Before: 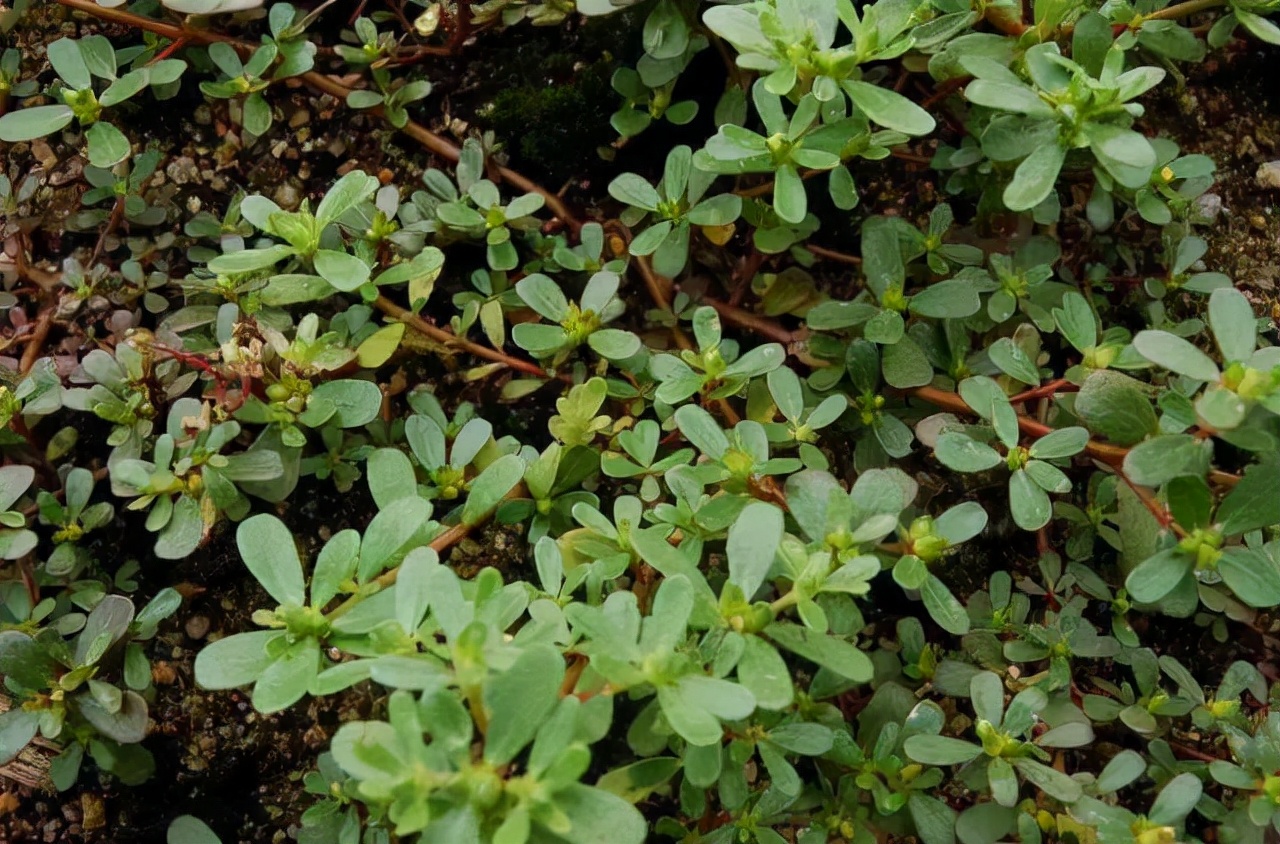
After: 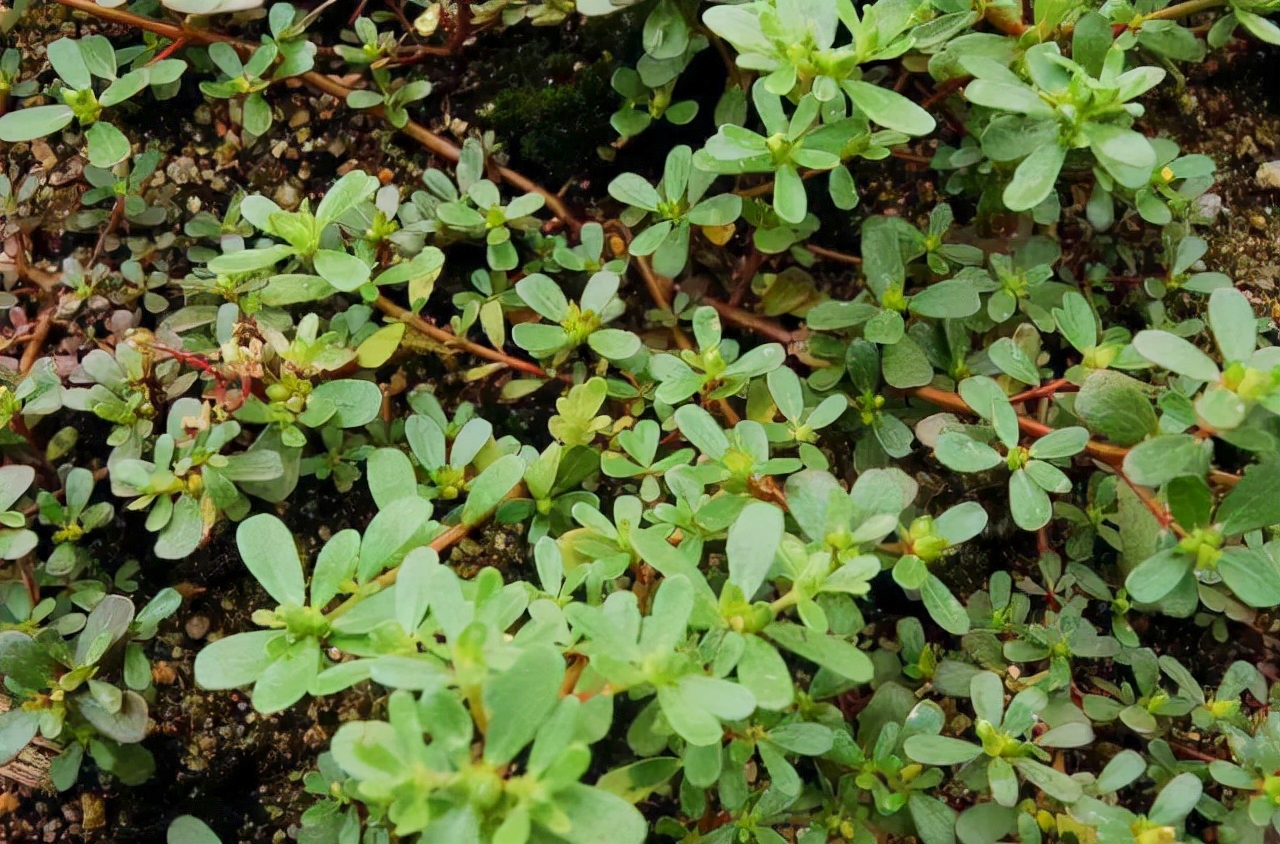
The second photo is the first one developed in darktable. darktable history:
base curve: curves: ch0 [(0, 0) (0.158, 0.273) (0.879, 0.895) (1, 1)], exposure shift 0.01
